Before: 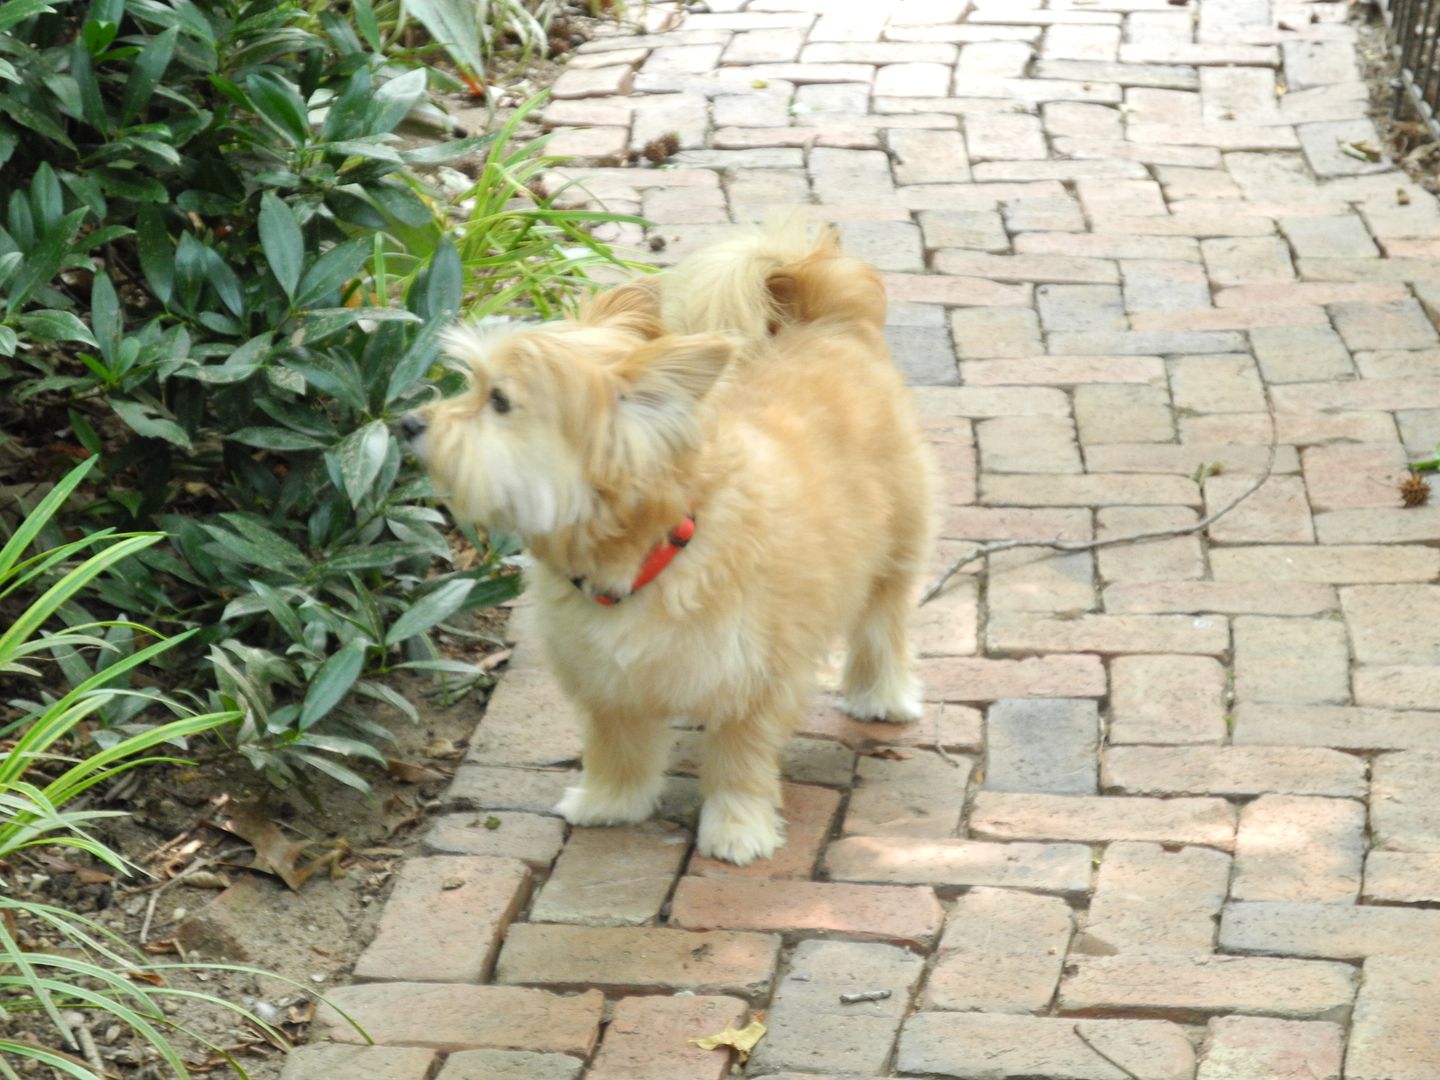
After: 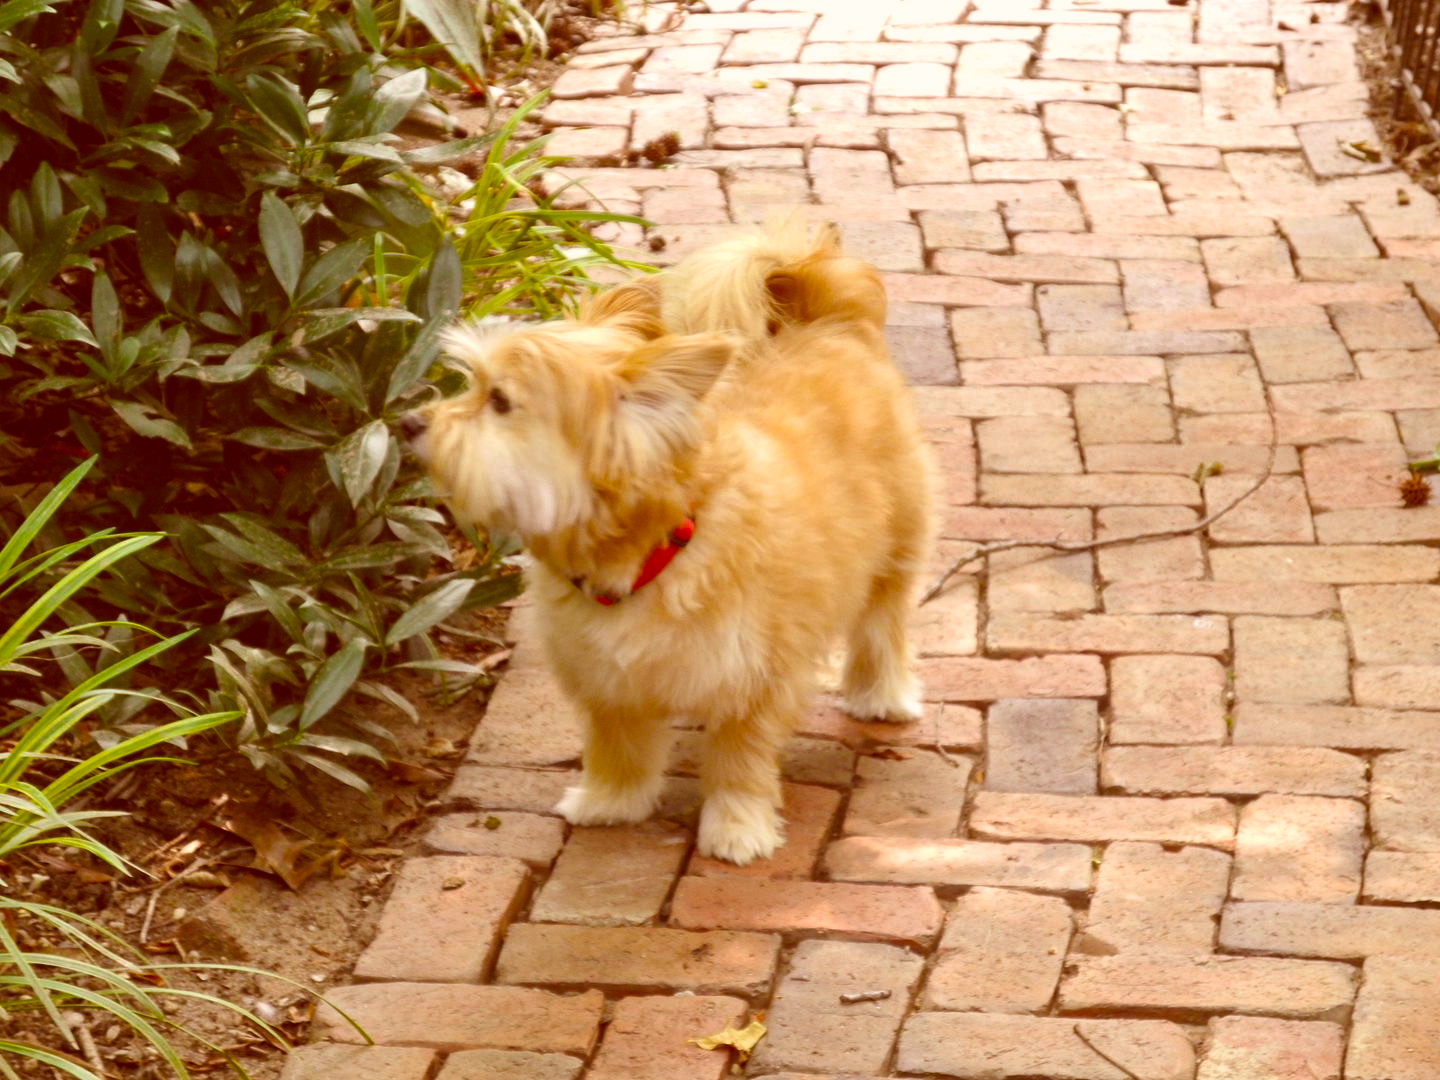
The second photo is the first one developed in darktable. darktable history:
color balance rgb: linear chroma grading › global chroma 9%, perceptual saturation grading › global saturation 36%, perceptual saturation grading › shadows 35%, perceptual brilliance grading › global brilliance 15%, perceptual brilliance grading › shadows -35%, global vibrance 15%
exposure: black level correction -0.015, exposure -0.5 EV, compensate highlight preservation false
color correction: highlights a* 9.03, highlights b* 8.71, shadows a* 40, shadows b* 40, saturation 0.8
